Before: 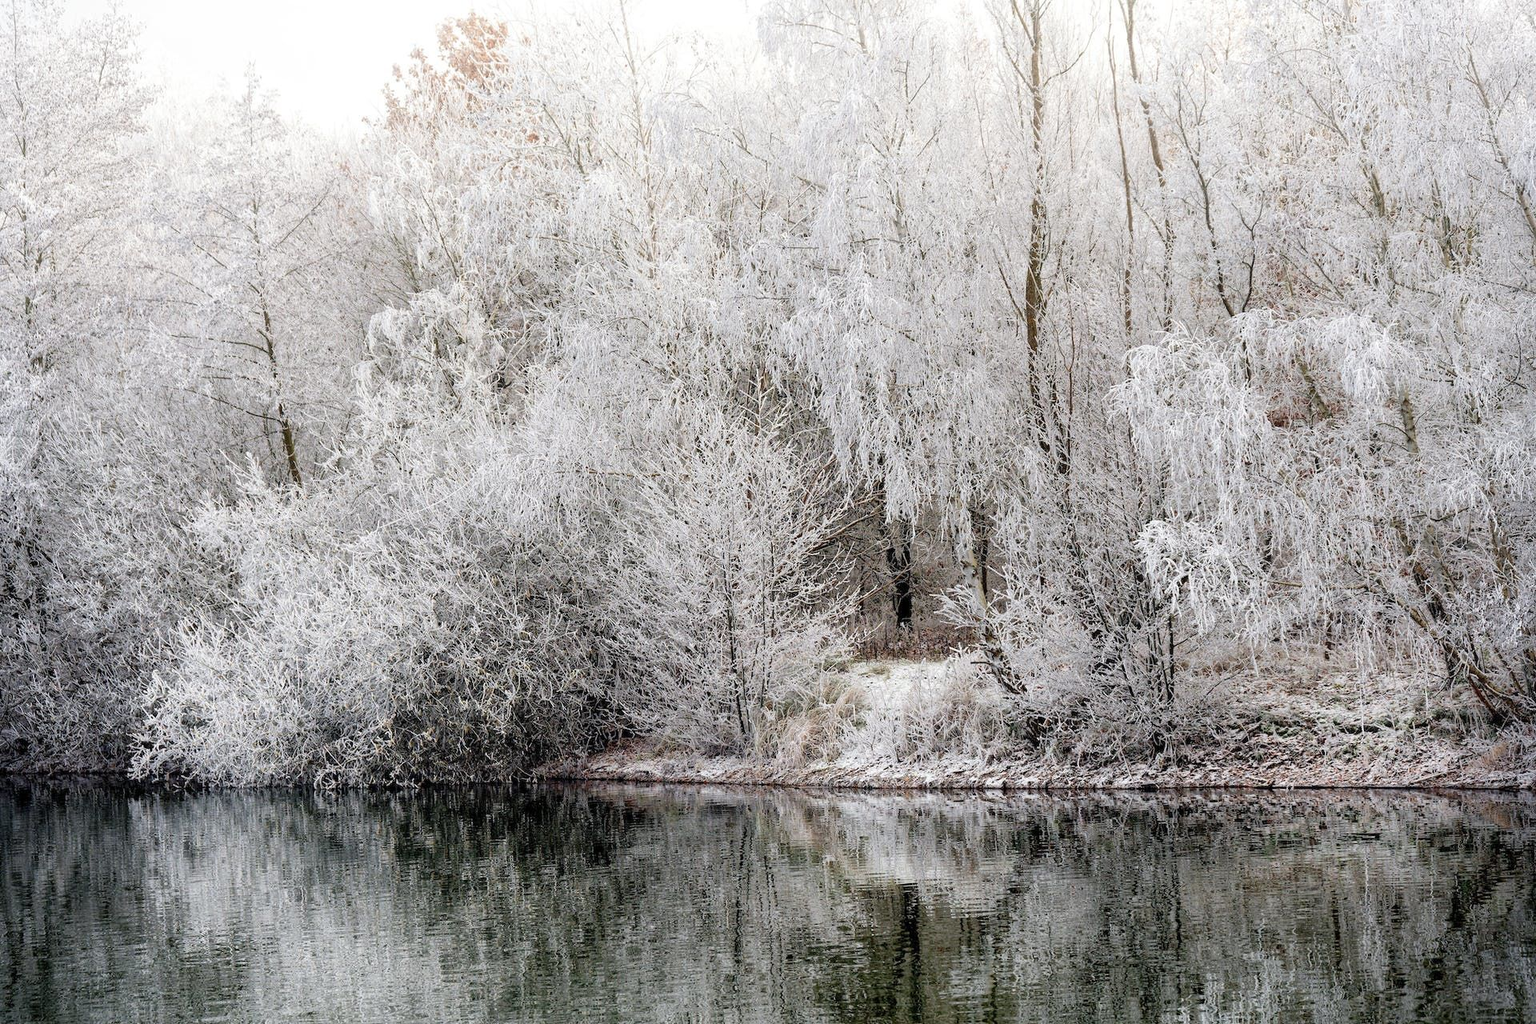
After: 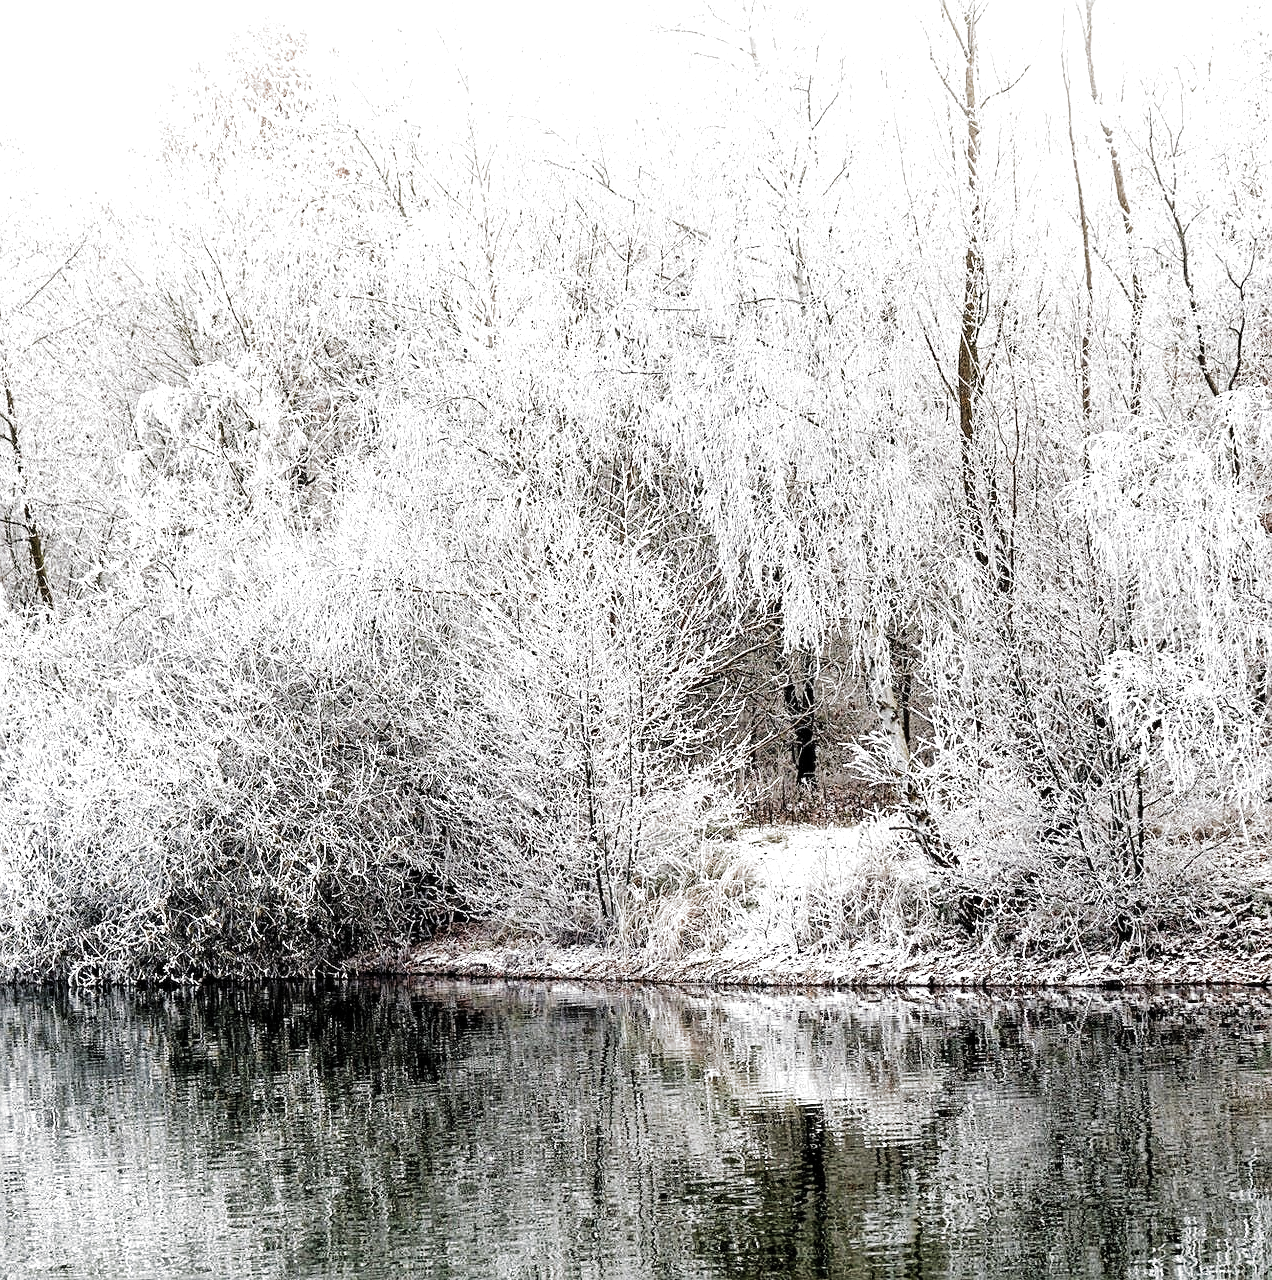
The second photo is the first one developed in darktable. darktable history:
exposure: exposure 0.489 EV, compensate highlight preservation false
crop: left 16.92%, right 16.783%
sharpen: amount 0.498
filmic rgb: black relative exposure -7.99 EV, white relative exposure 2.18 EV, hardness 6.97, color science v5 (2021), contrast in shadows safe, contrast in highlights safe
